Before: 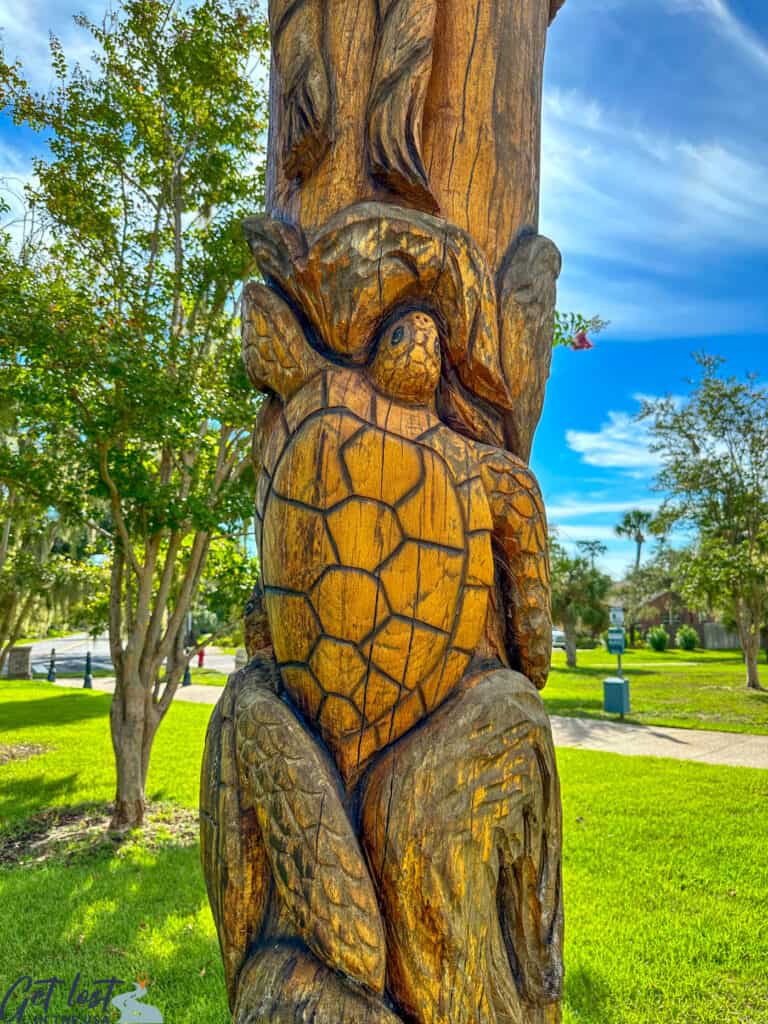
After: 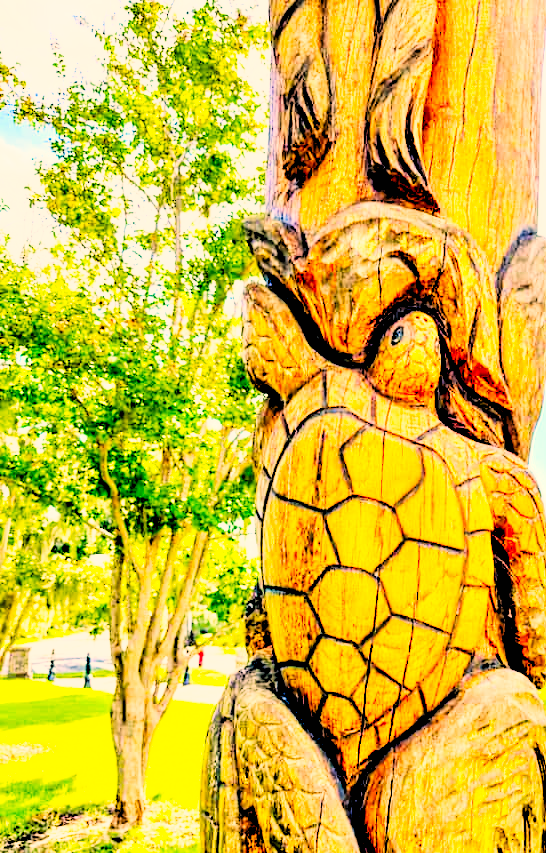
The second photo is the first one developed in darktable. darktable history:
crop: right 28.885%, bottom 16.626%
base curve: curves: ch0 [(0, 0) (0.007, 0.004) (0.027, 0.03) (0.046, 0.07) (0.207, 0.54) (0.442, 0.872) (0.673, 0.972) (1, 1)], preserve colors none
contrast brightness saturation: contrast 0.16, saturation 0.32
rgb levels: levels [[0.027, 0.429, 0.996], [0, 0.5, 1], [0, 0.5, 1]]
color correction: highlights a* 17.88, highlights b* 18.79
shadows and highlights: shadows -10, white point adjustment 1.5, highlights 10
